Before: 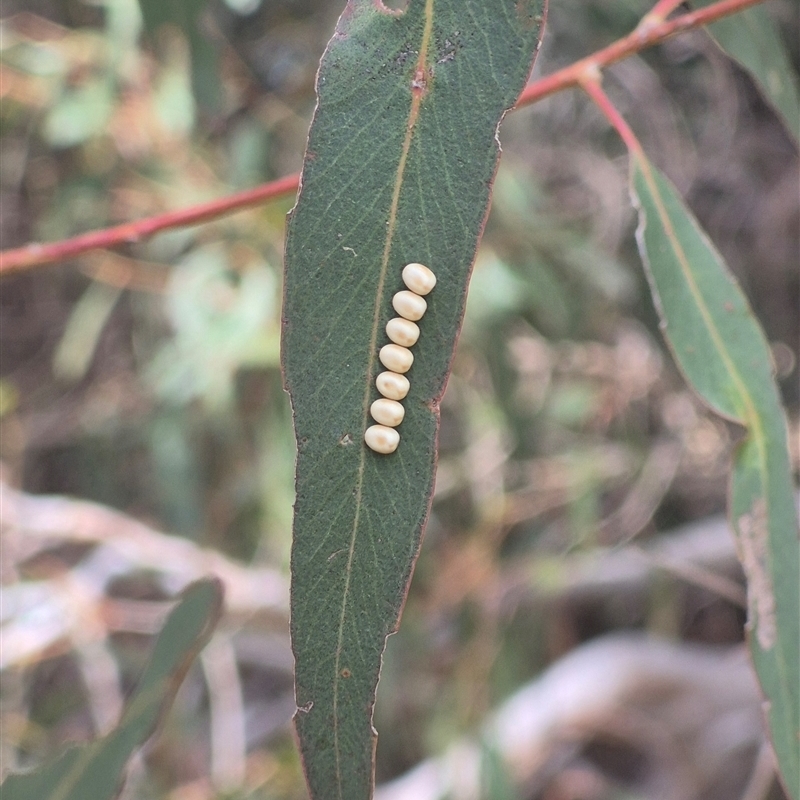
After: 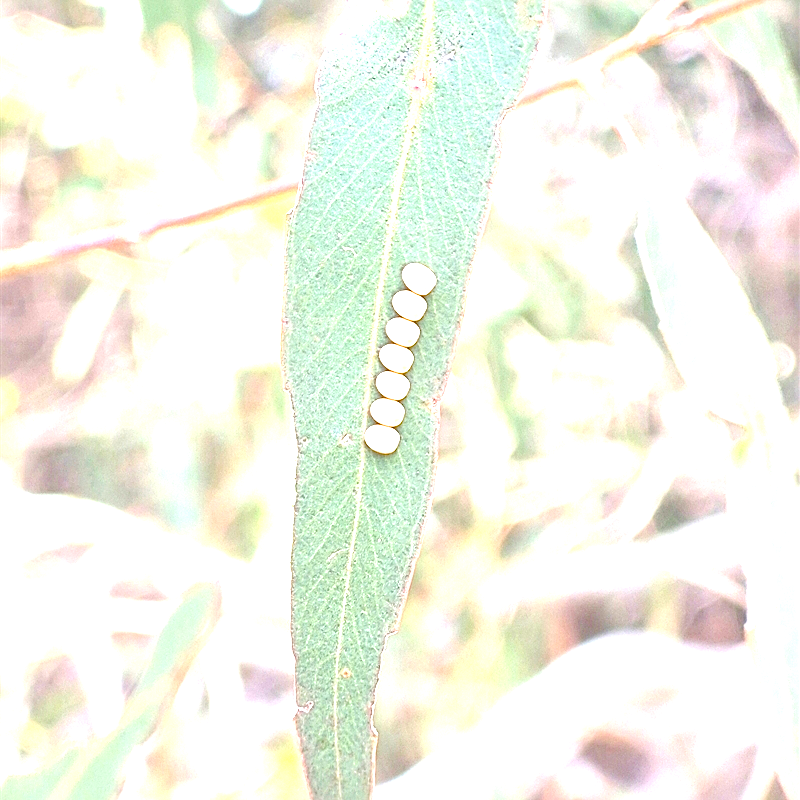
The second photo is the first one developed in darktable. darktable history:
color balance rgb: perceptual saturation grading › global saturation 34.756%, perceptual saturation grading › highlights -29.876%, perceptual saturation grading › shadows 35.318%, perceptual brilliance grading › global brilliance 10.313%, perceptual brilliance grading › shadows 15.671%, global vibrance 23.484%, contrast -25.506%
exposure: exposure 2.936 EV, compensate highlight preservation false
sharpen: on, module defaults
